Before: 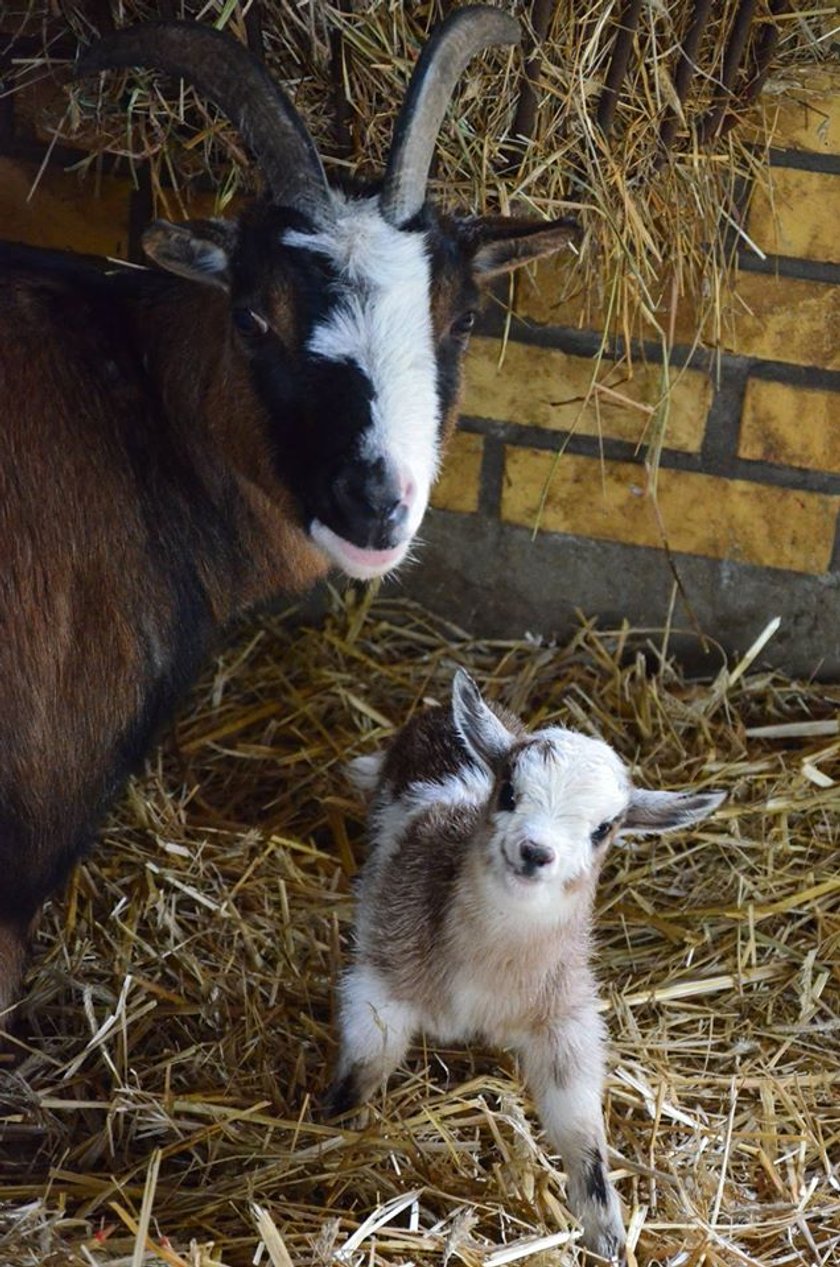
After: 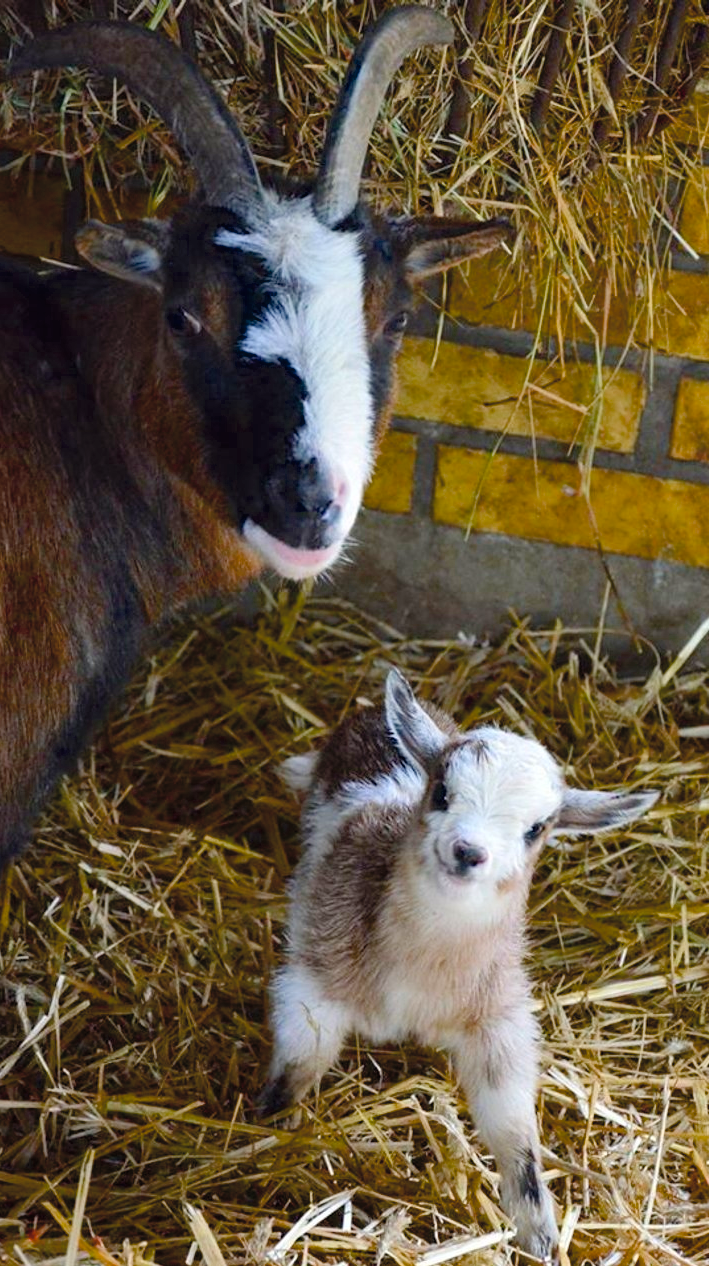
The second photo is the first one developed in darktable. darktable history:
crop: left 8.005%, right 7.477%
color balance rgb: perceptual saturation grading › global saturation 34.531%, perceptual saturation grading › highlights -25.557%, perceptual saturation grading › shadows 23.907%, global vibrance 7.186%, saturation formula JzAzBz (2021)
contrast brightness saturation: brightness 0.141
